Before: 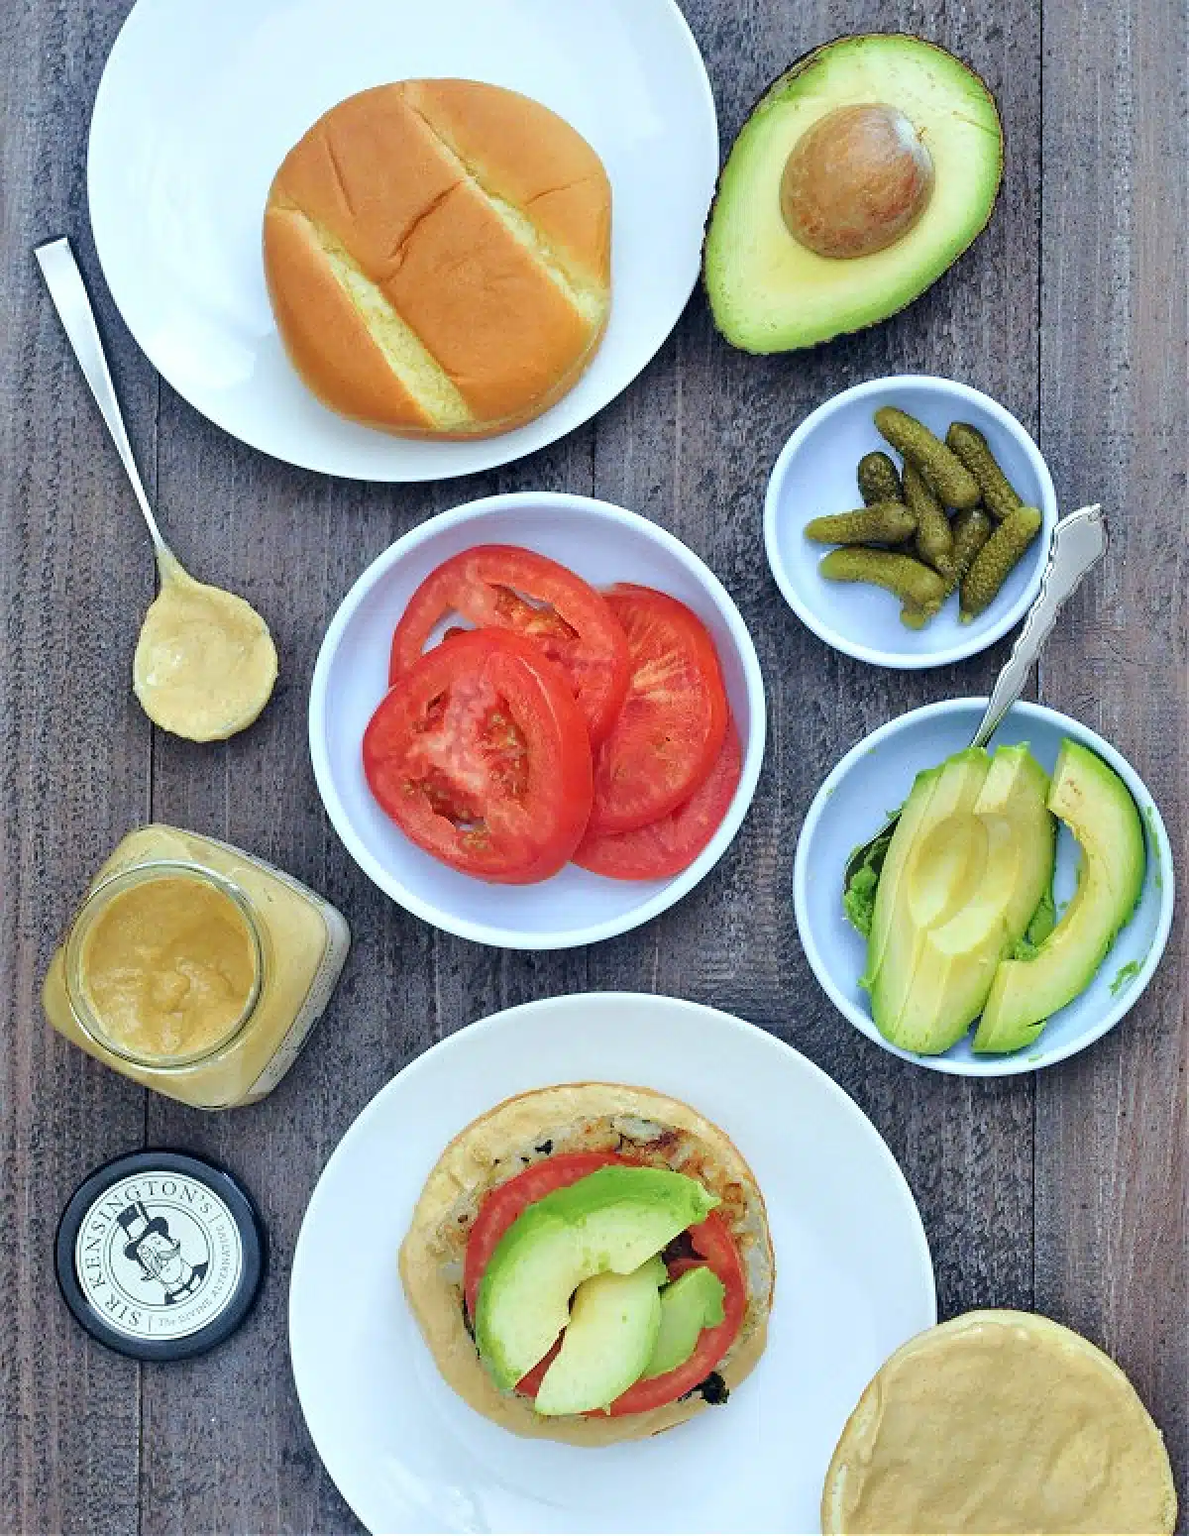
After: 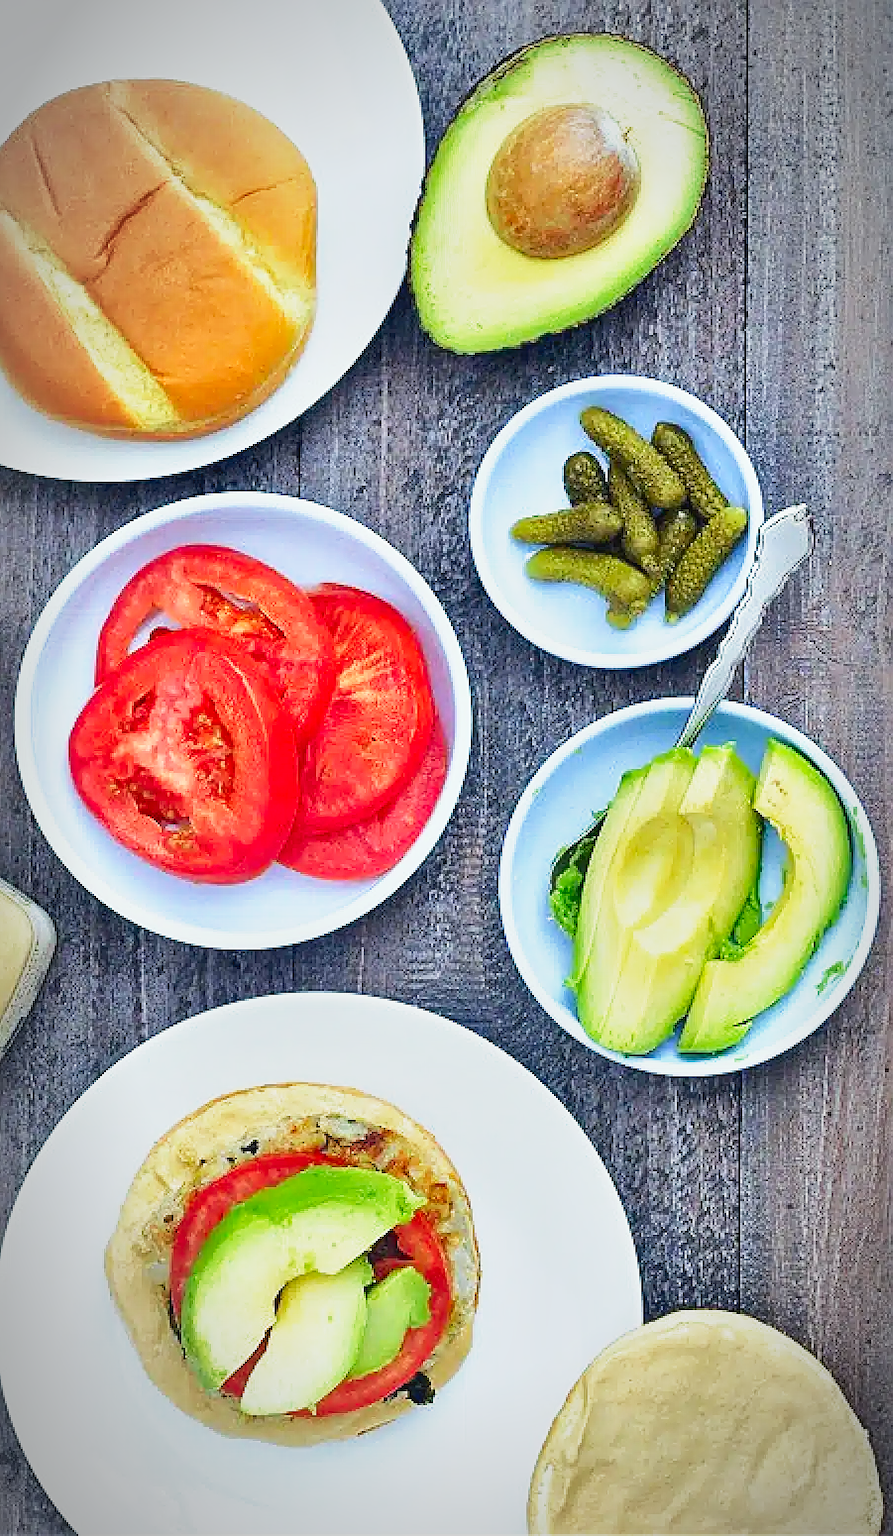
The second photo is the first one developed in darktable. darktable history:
sharpen: on, module defaults
crop and rotate: left 24.765%
local contrast: mode bilateral grid, contrast 50, coarseness 50, detail 150%, midtone range 0.2
contrast brightness saturation: contrast -0.174, saturation 0.188
base curve: curves: ch0 [(0, 0) (0.557, 0.834) (1, 1)], preserve colors none
vignetting: automatic ratio true
exposure: black level correction 0.001, compensate highlight preservation false
